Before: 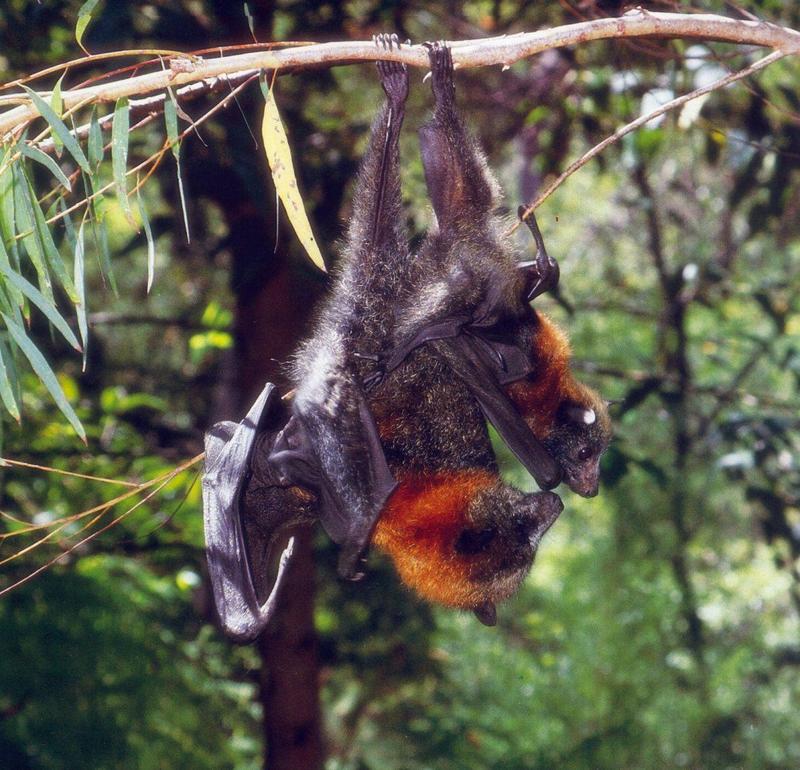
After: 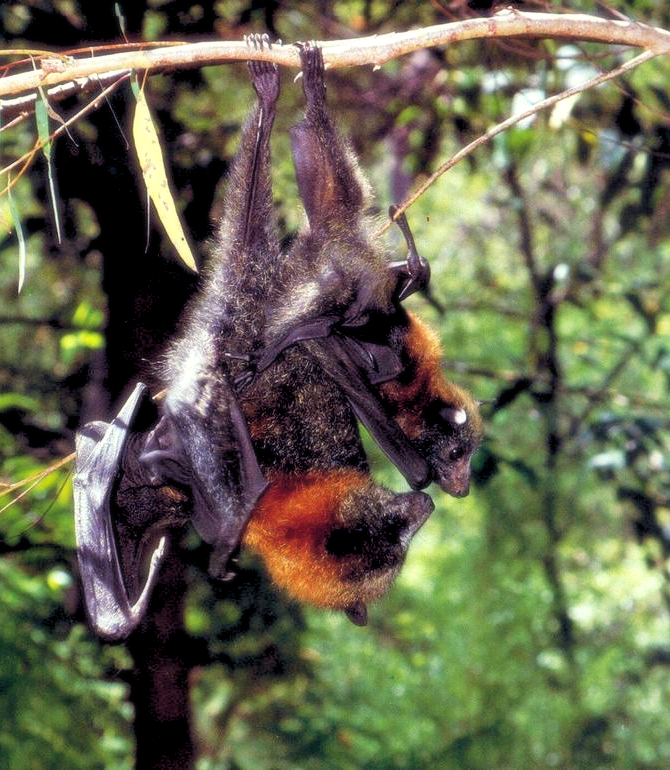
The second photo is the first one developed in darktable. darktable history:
velvia: on, module defaults
crop: left 16.145%
soften: size 10%, saturation 50%, brightness 0.2 EV, mix 10%
exposure: black level correction 0.001, exposure 0.14 EV, compensate highlight preservation false
rgb levels: levels [[0.013, 0.434, 0.89], [0, 0.5, 1], [0, 0.5, 1]]
color correction: highlights a* -4.28, highlights b* 6.53
